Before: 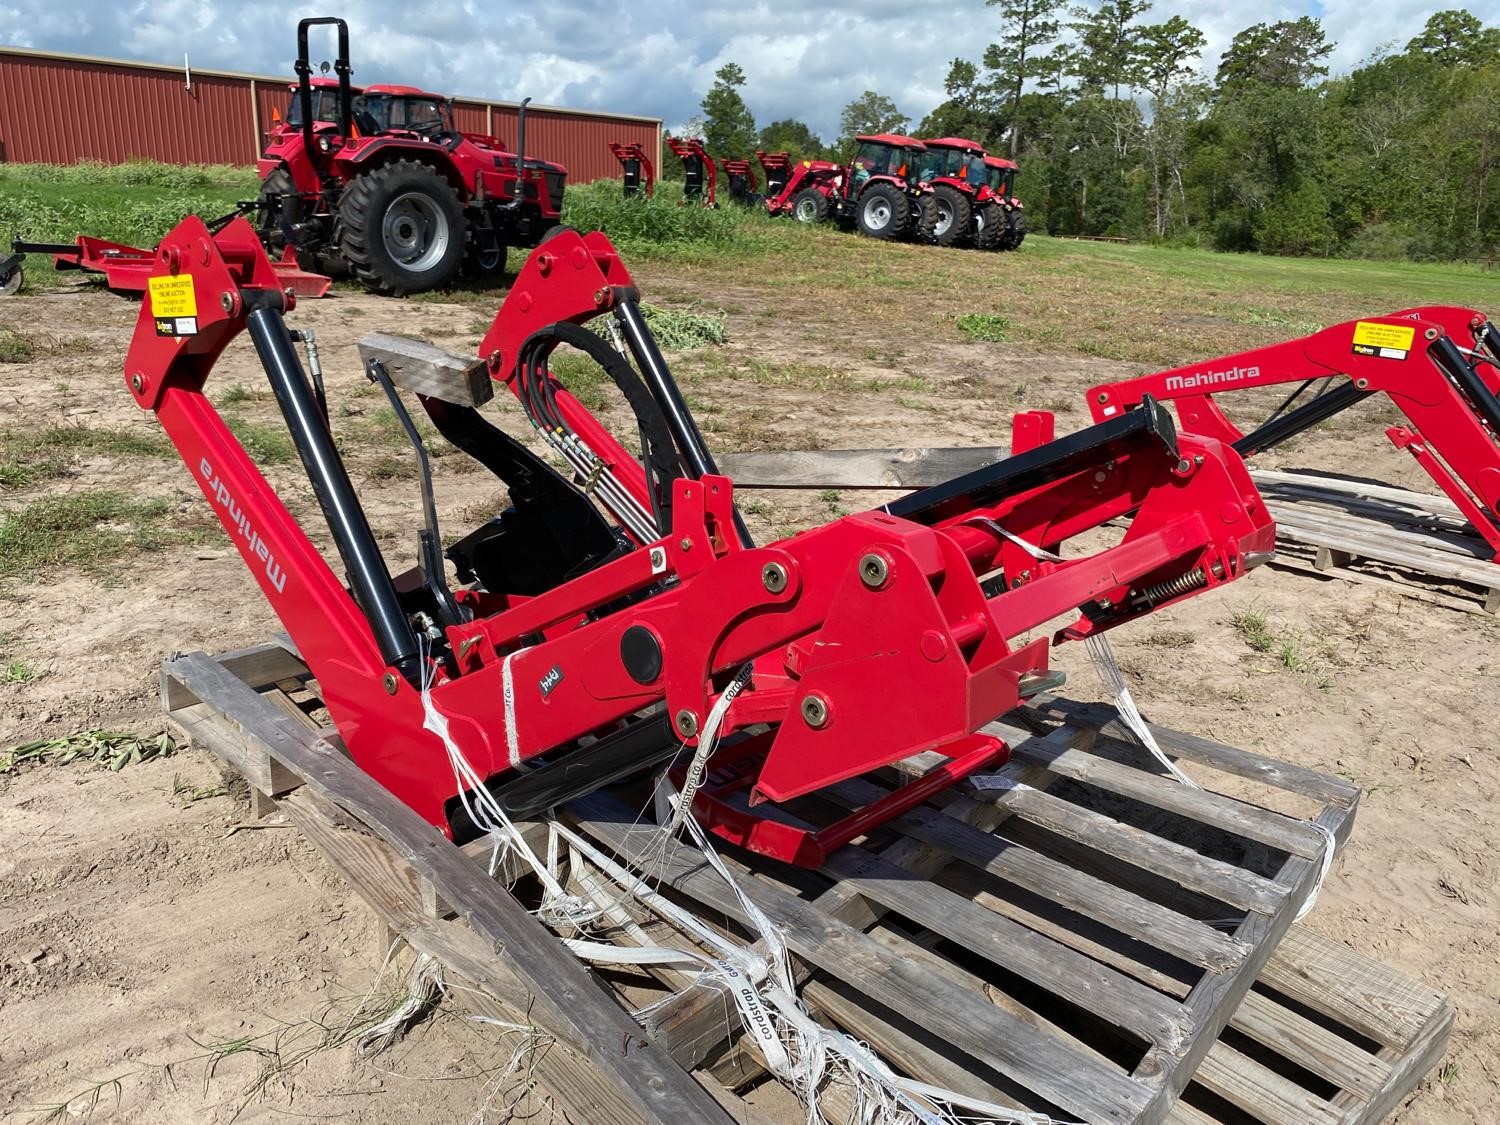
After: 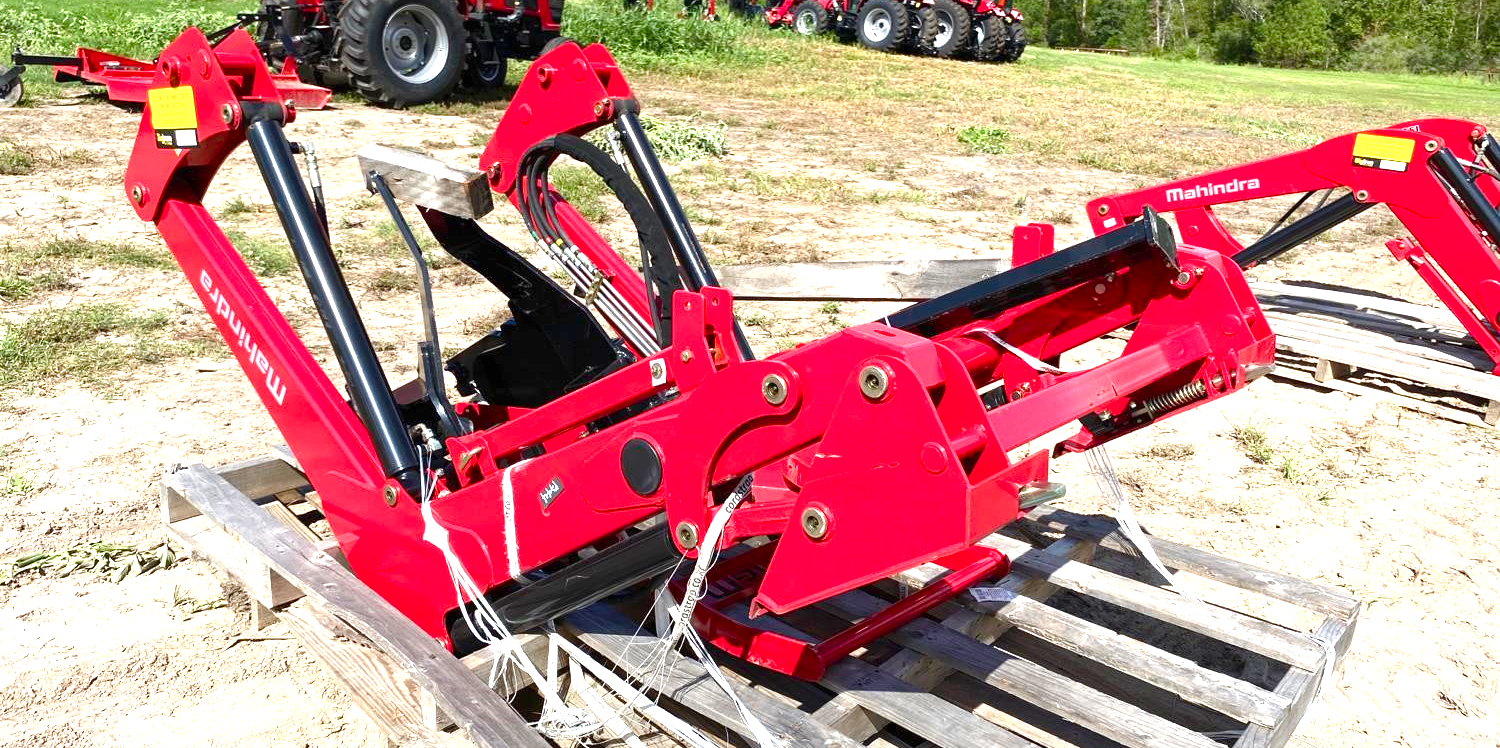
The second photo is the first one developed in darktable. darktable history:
crop: top 16.727%, bottom 16.727%
color balance rgb: perceptual saturation grading › global saturation 20%, perceptual saturation grading › highlights -25%, perceptual saturation grading › shadows 25%
exposure: black level correction 0, exposure 1.379 EV, compensate exposure bias true, compensate highlight preservation false
